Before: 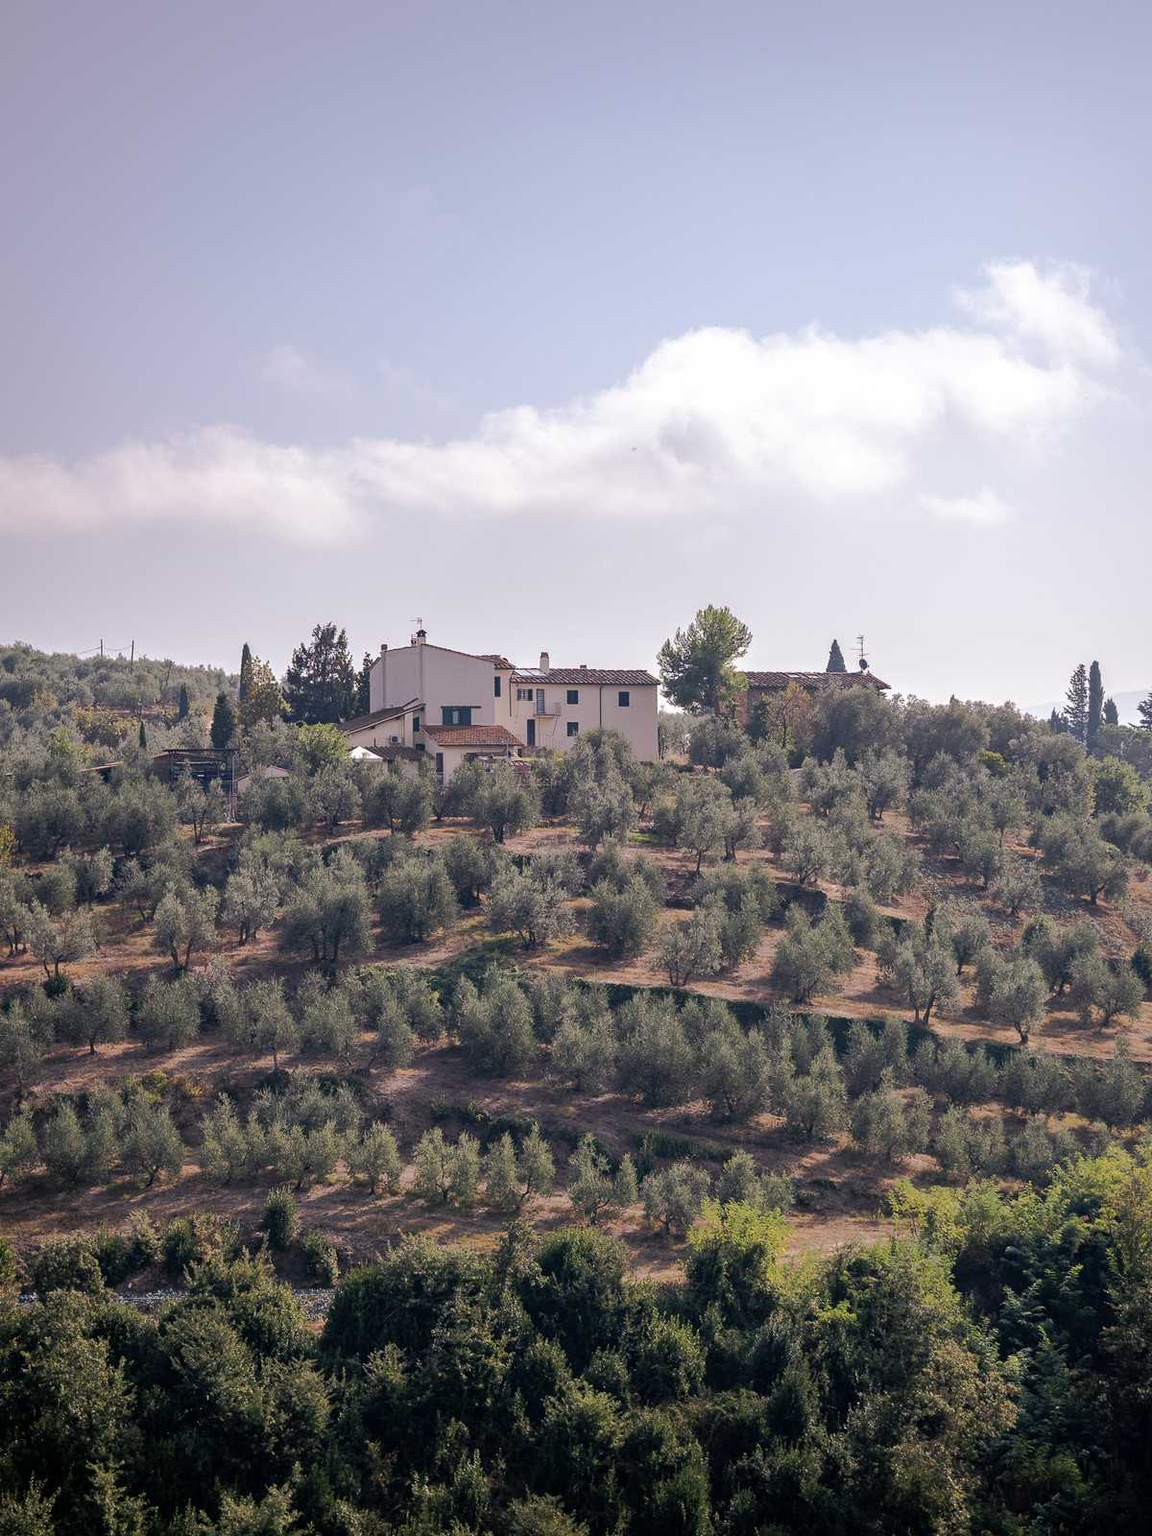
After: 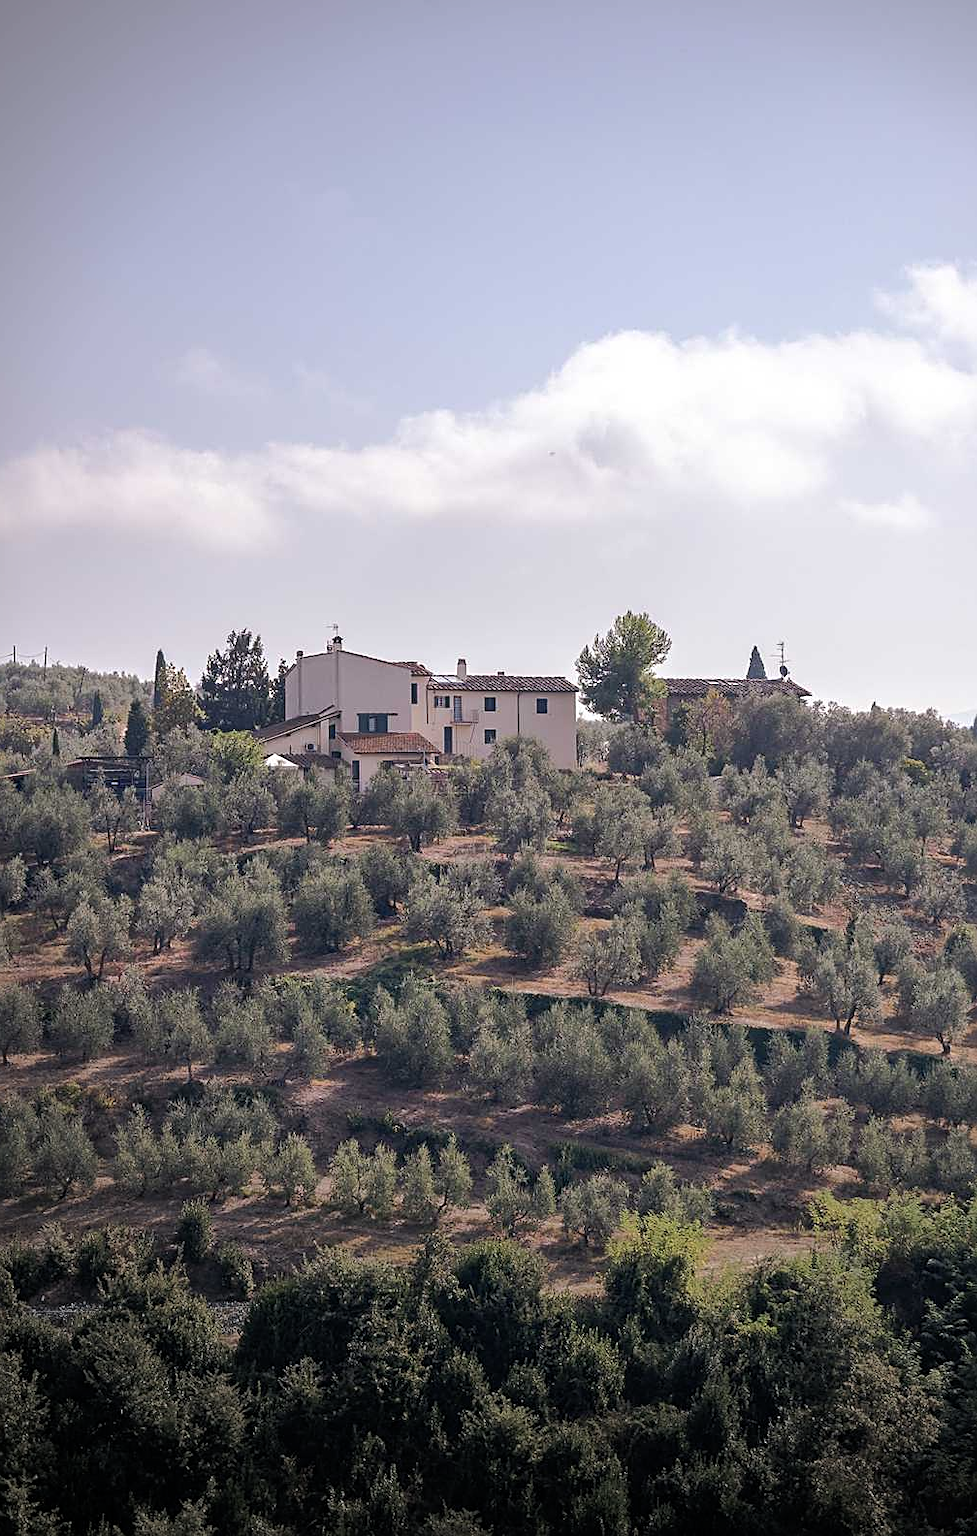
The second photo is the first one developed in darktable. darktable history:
sharpen: on, module defaults
crop: left 7.598%, right 7.873%
vignetting: fall-off start 73.57%, center (0.22, -0.235)
